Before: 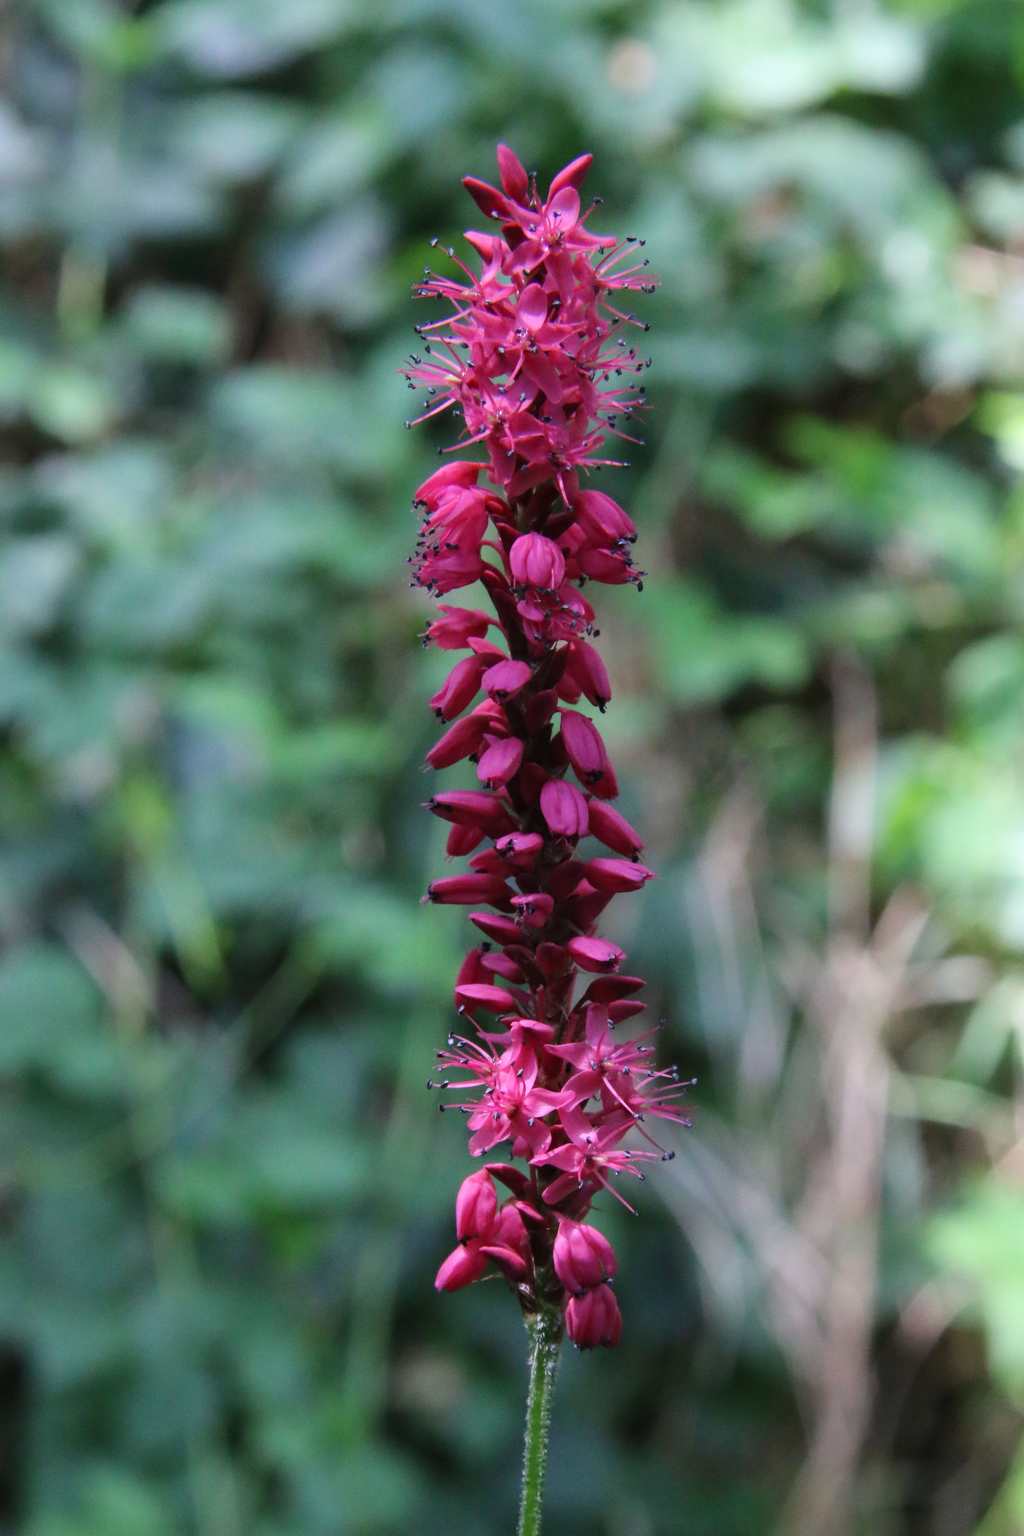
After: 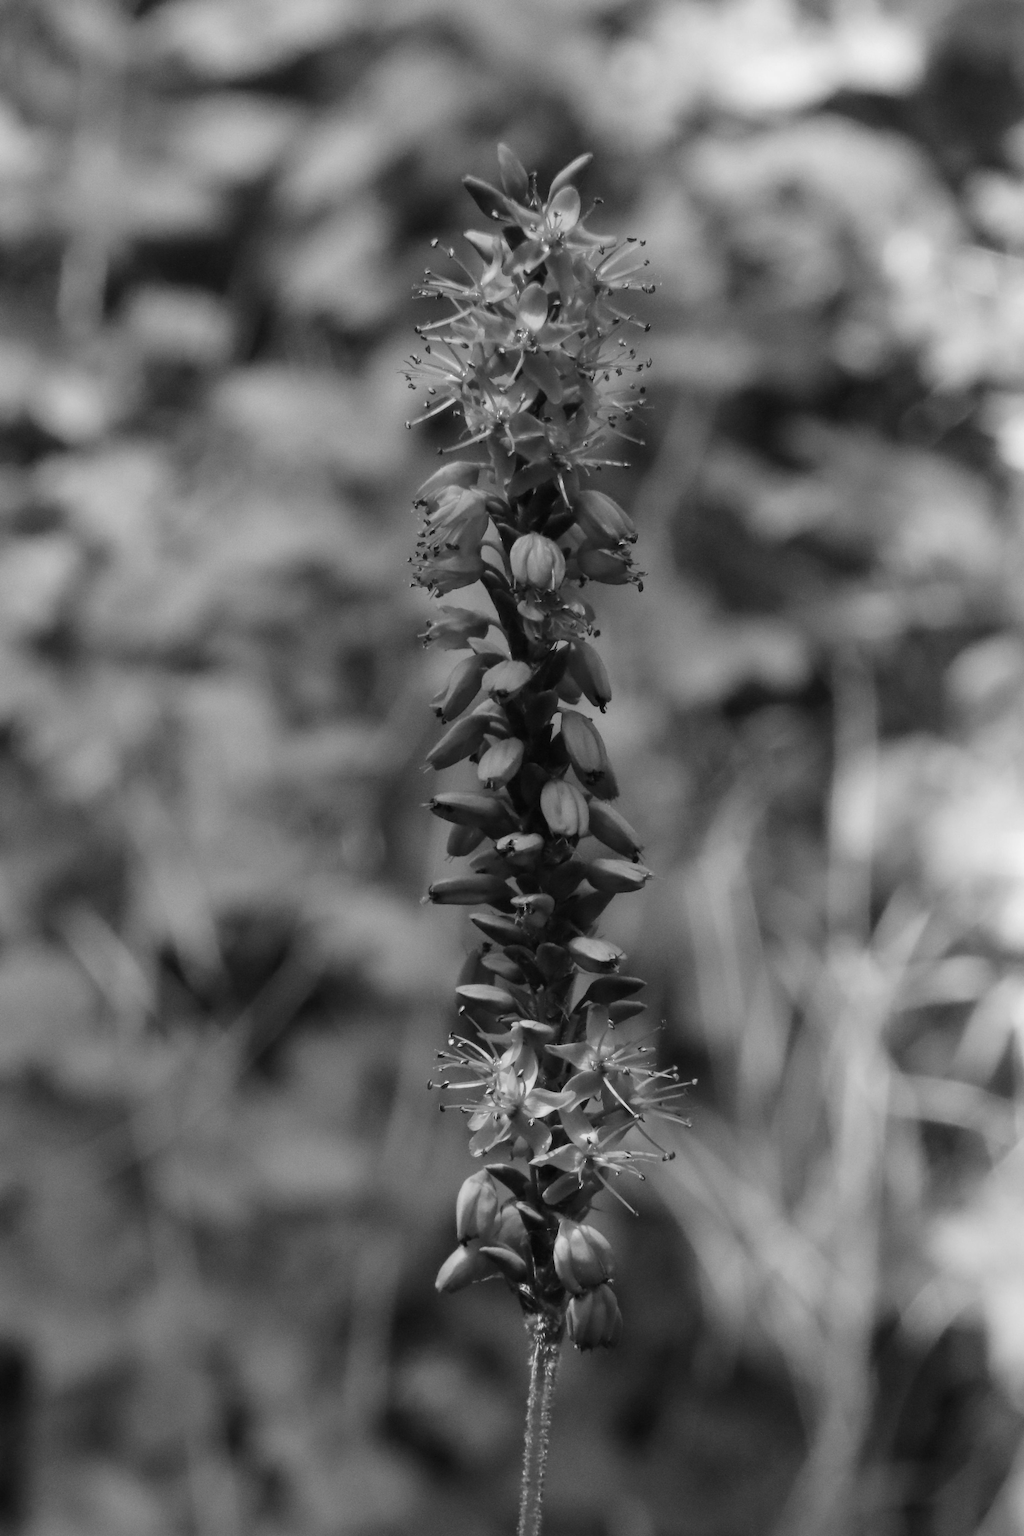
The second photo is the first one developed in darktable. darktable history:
sharpen: radius 1.036, threshold 1.088
color calibration: output gray [0.23, 0.37, 0.4, 0], illuminant as shot in camera, x 0.358, y 0.373, temperature 4628.91 K
